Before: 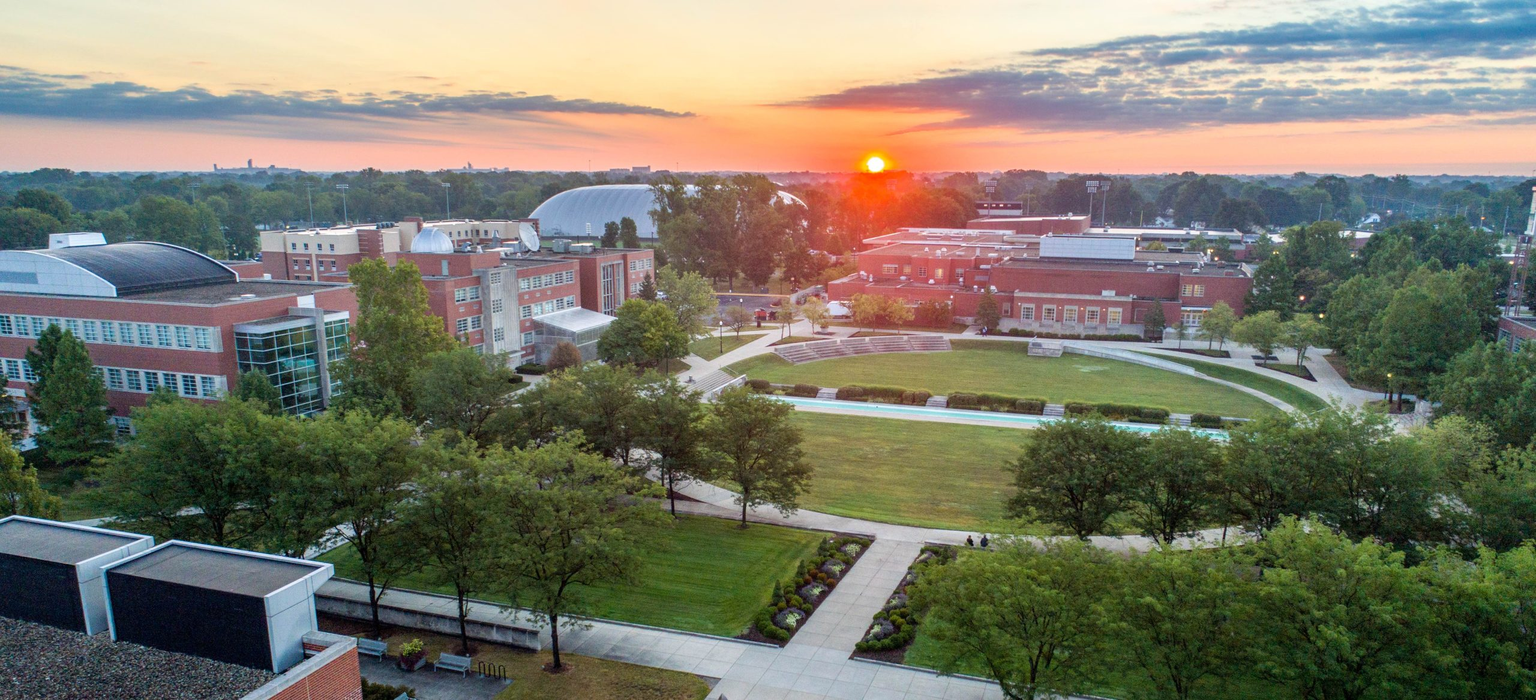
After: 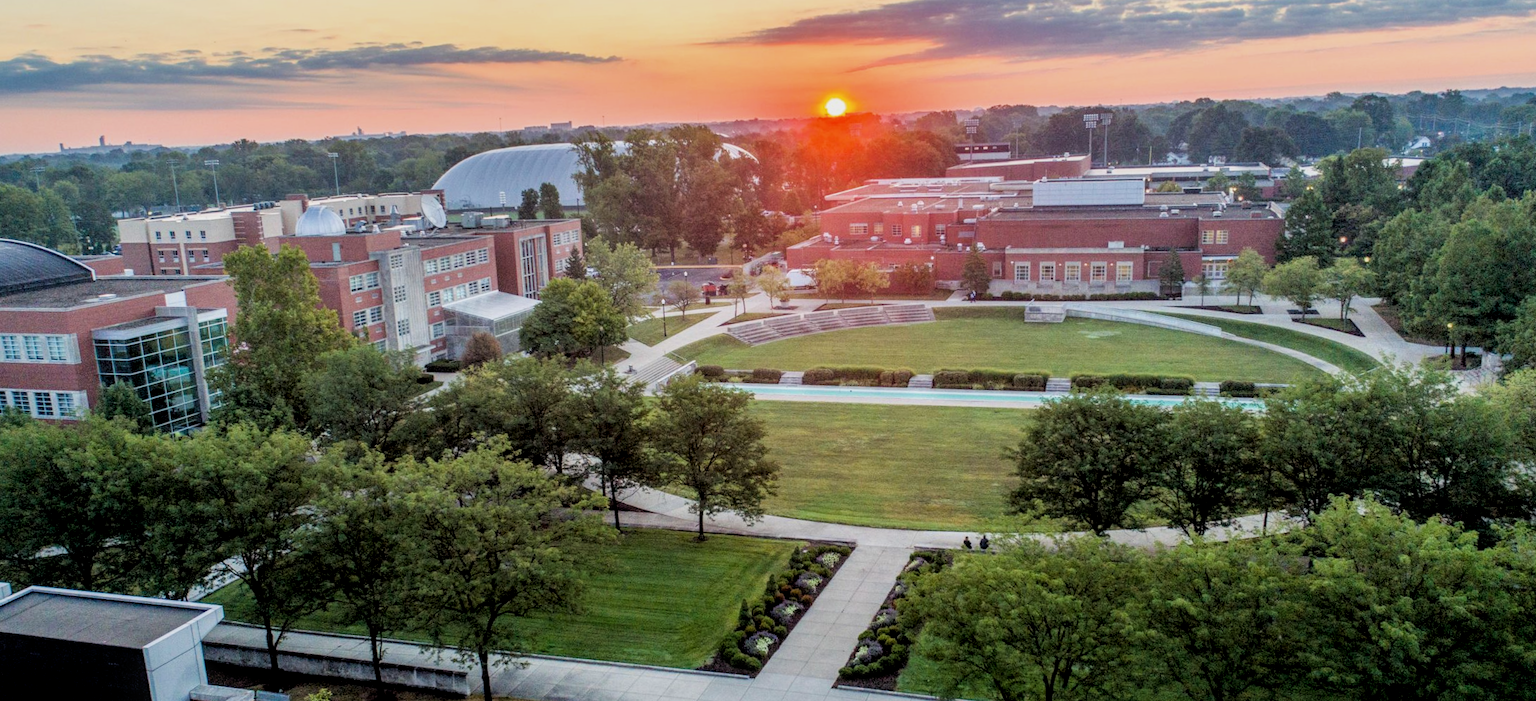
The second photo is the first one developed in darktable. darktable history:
local contrast: on, module defaults
filmic rgb: black relative exposure -7.72 EV, white relative exposure 4.37 EV, threshold 5.94 EV, target black luminance 0%, hardness 3.75, latitude 50.79%, contrast 1.065, highlights saturation mix 8.62%, shadows ↔ highlights balance -0.265%, enable highlight reconstruction true
crop and rotate: angle 2.72°, left 5.967%, top 5.712%
